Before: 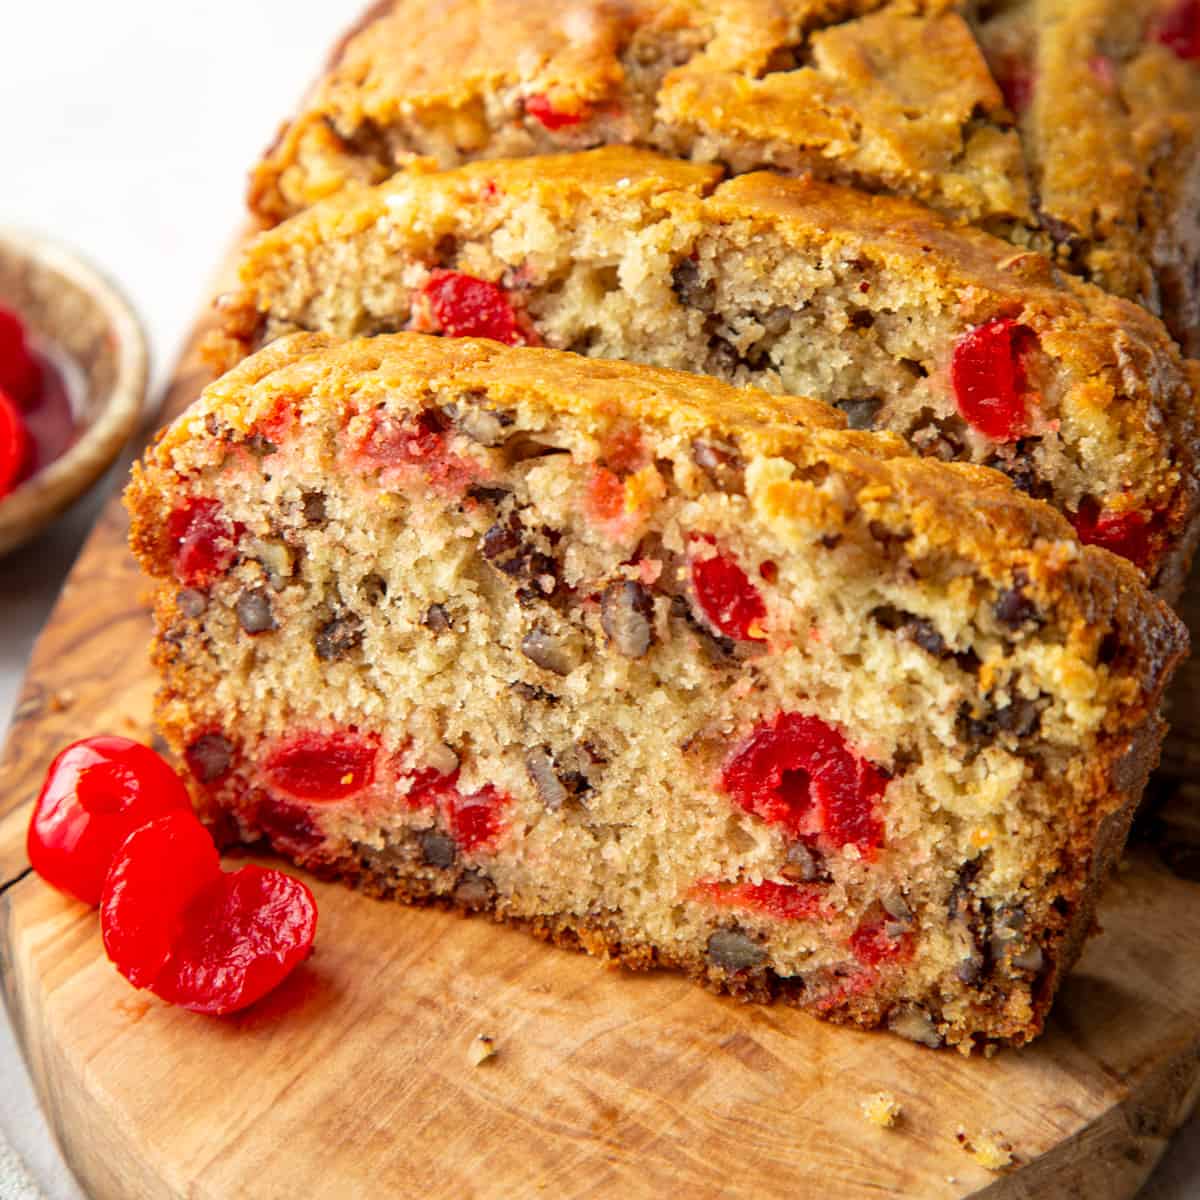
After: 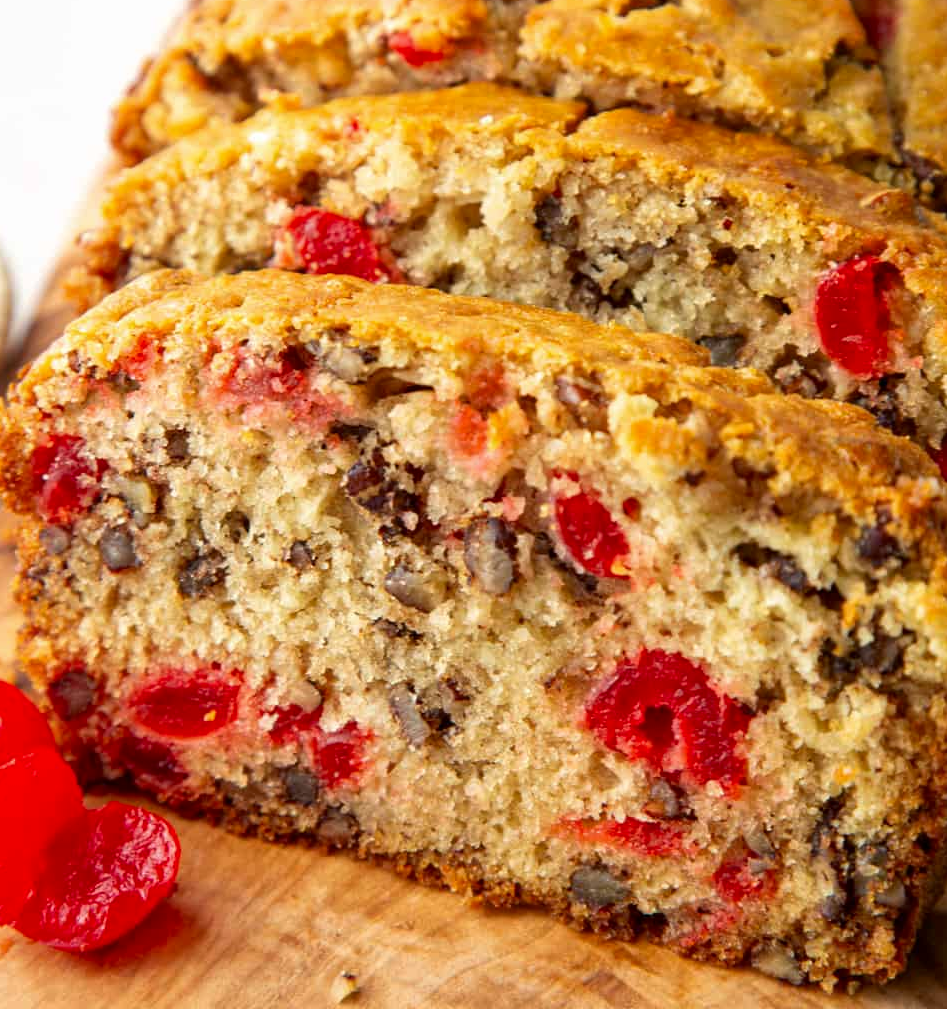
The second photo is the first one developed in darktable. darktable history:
crop: left 11.462%, top 5.259%, right 9.572%, bottom 10.588%
contrast brightness saturation: contrast 0.033, brightness -0.032
